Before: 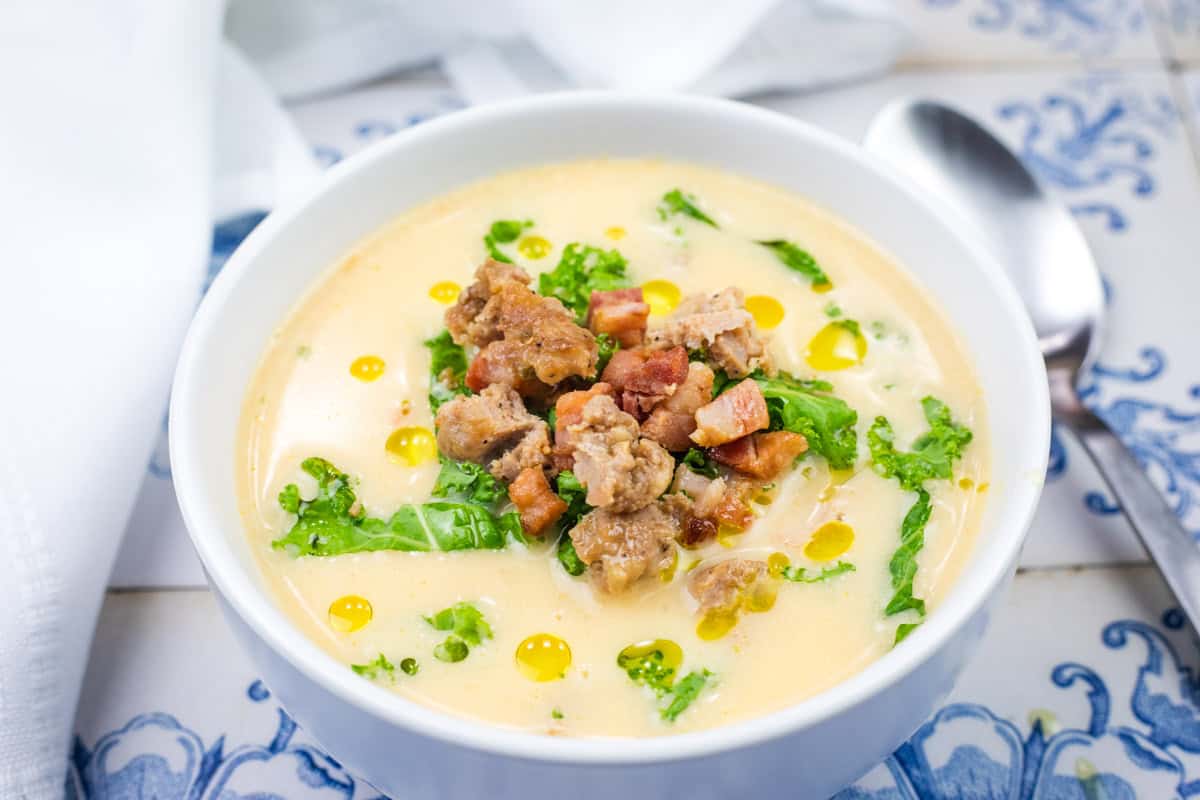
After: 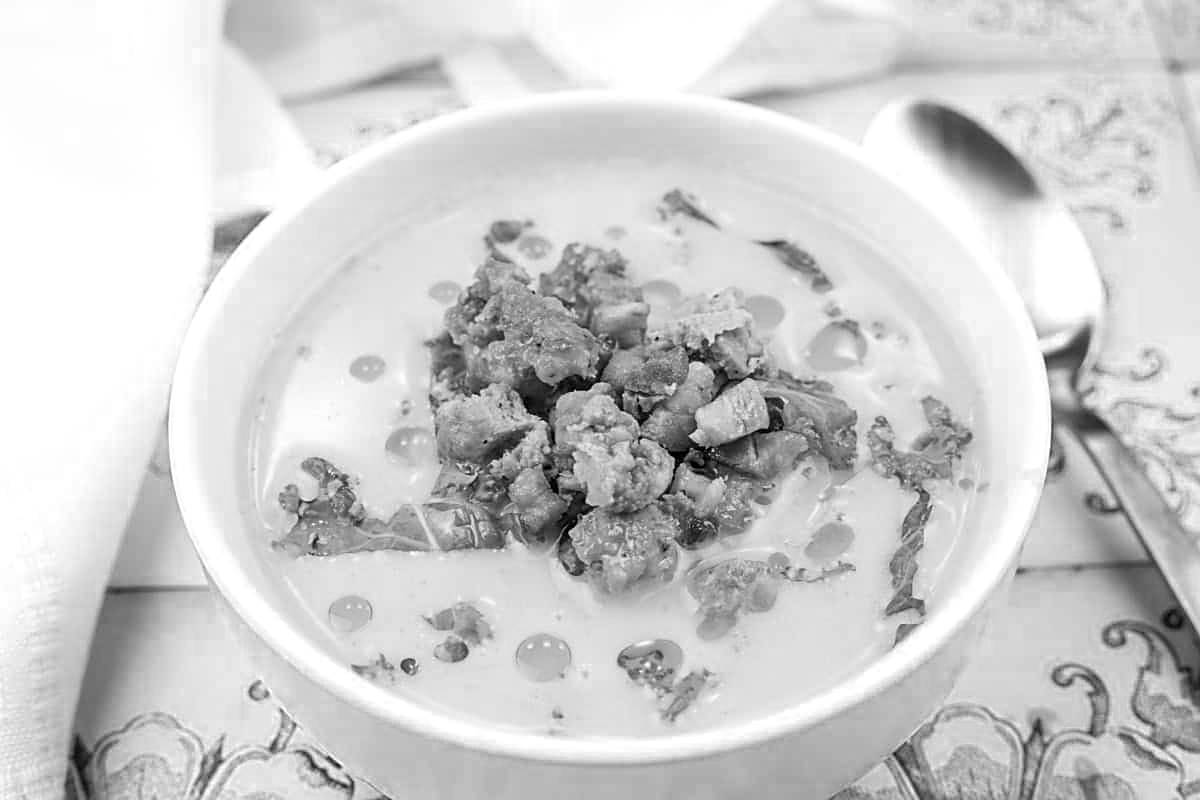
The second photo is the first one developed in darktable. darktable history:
color correction: highlights a* -2.75, highlights b* -2.04, shadows a* 2.34, shadows b* 2.75
sharpen: on, module defaults
color zones: curves: ch0 [(0, 0.613) (0.01, 0.613) (0.245, 0.448) (0.498, 0.529) (0.642, 0.665) (0.879, 0.777) (0.99, 0.613)]; ch1 [(0, 0) (0.143, 0) (0.286, 0) (0.429, 0) (0.571, 0) (0.714, 0) (0.857, 0)]
